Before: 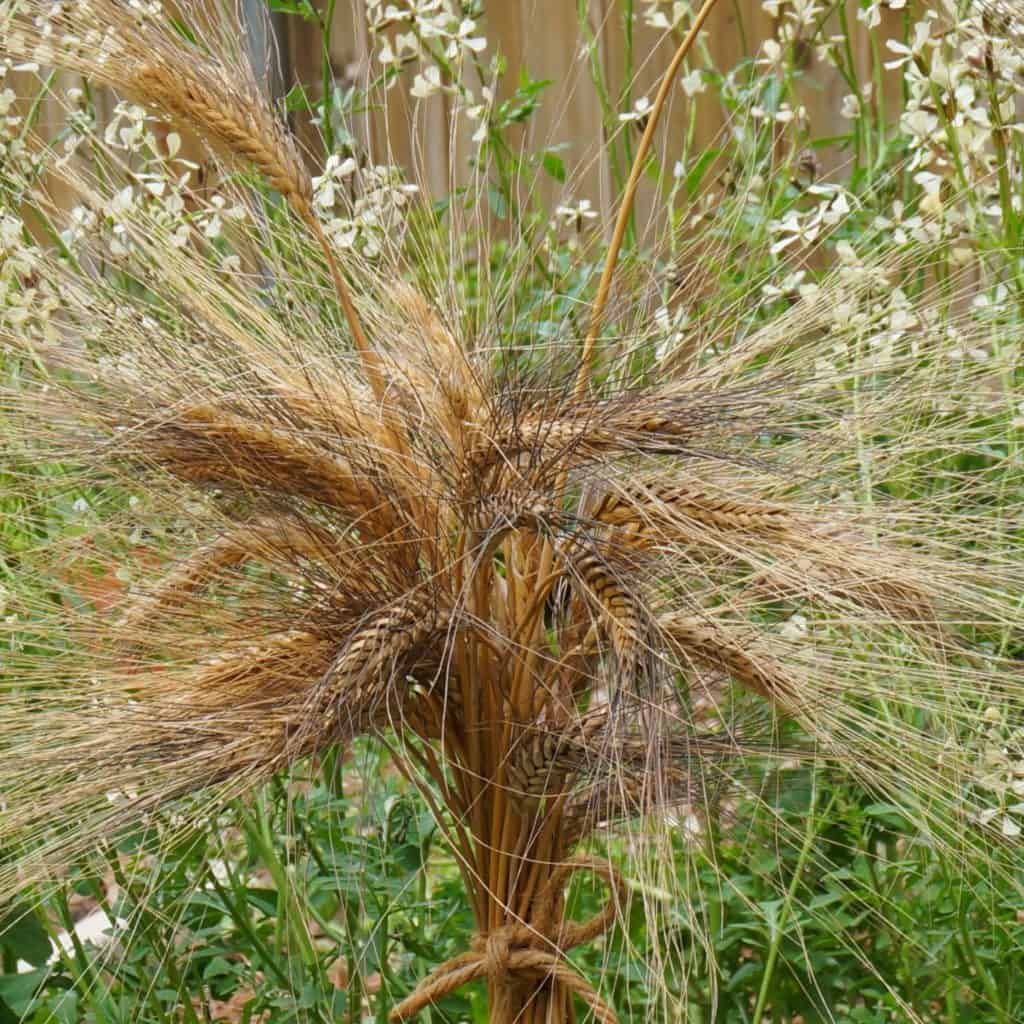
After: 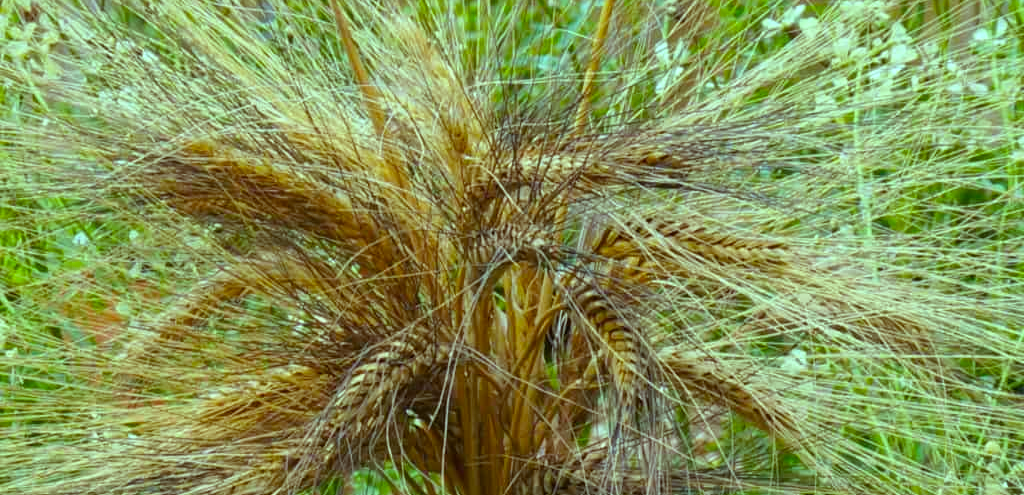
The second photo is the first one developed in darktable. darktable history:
color balance: mode lift, gamma, gain (sRGB), lift [0.997, 0.979, 1.021, 1.011], gamma [1, 1.084, 0.916, 0.998], gain [1, 0.87, 1.13, 1.101], contrast 4.55%, contrast fulcrum 38.24%, output saturation 104.09%
crop and rotate: top 26.056%, bottom 25.543%
color balance rgb: perceptual saturation grading › global saturation 20%, global vibrance 20%
